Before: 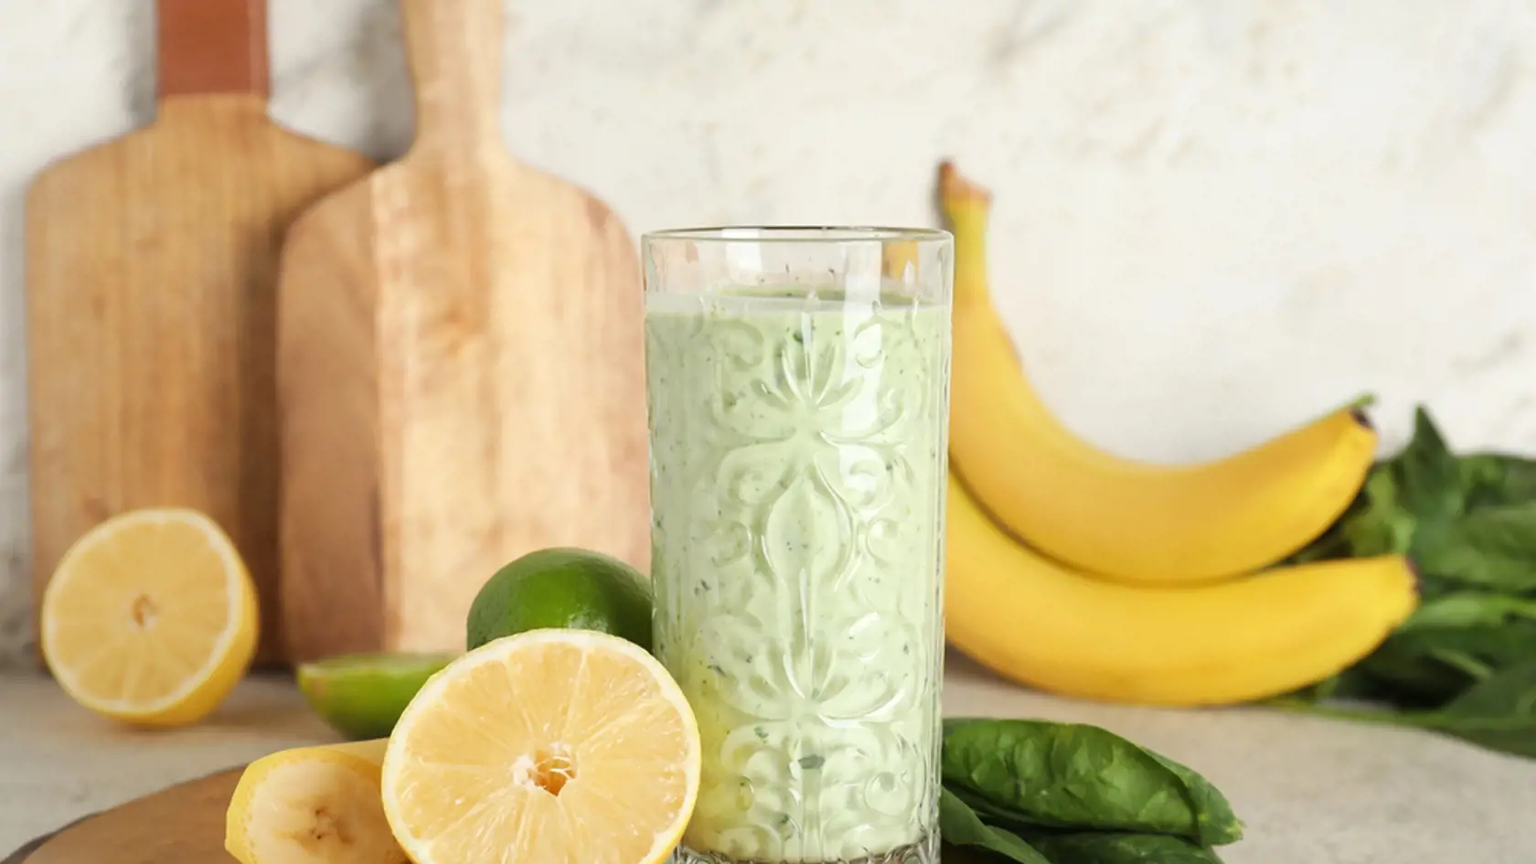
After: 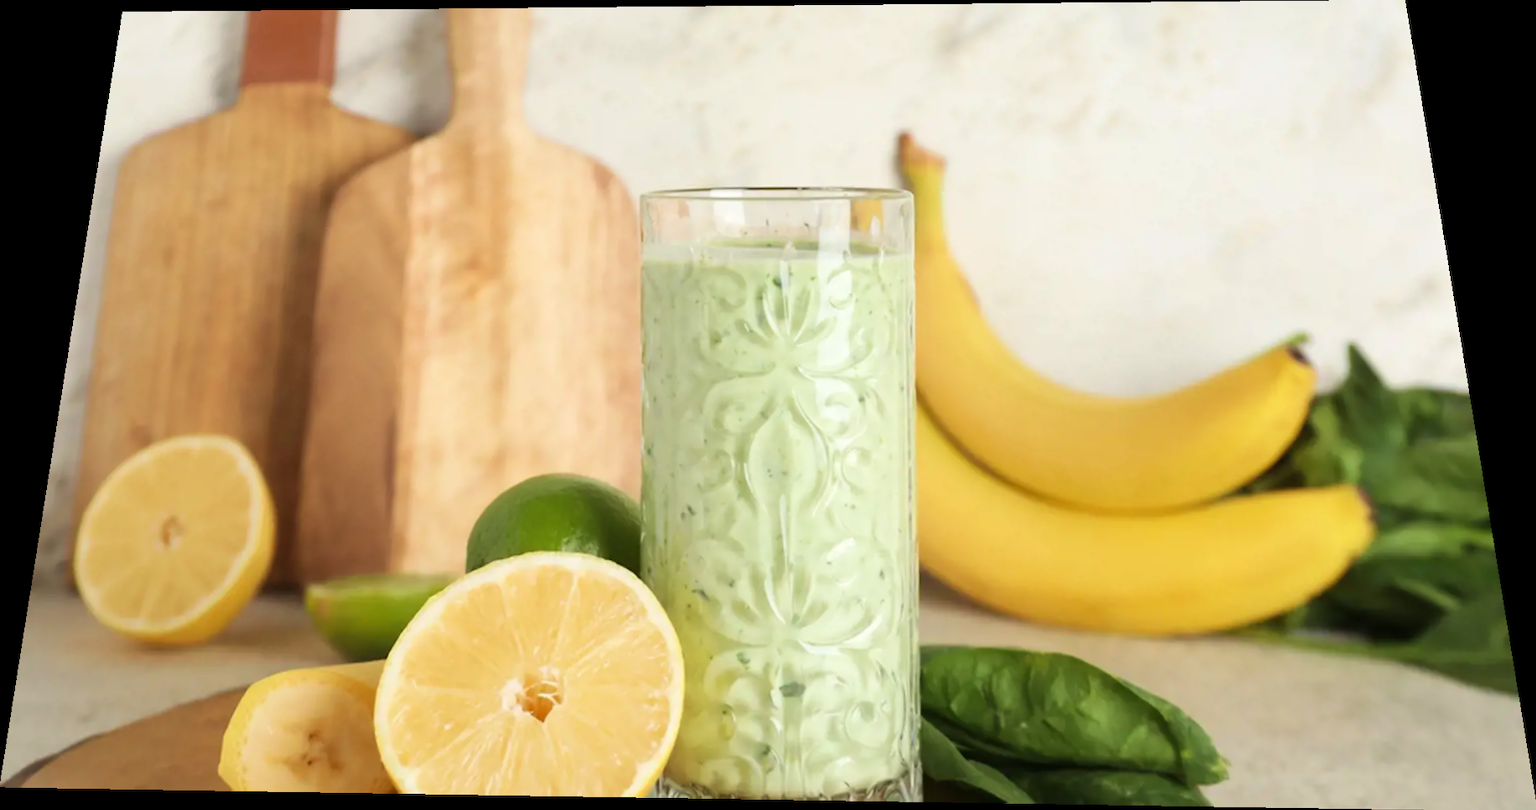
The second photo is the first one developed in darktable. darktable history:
rotate and perspective: rotation 0.128°, lens shift (vertical) -0.181, lens shift (horizontal) -0.044, shear 0.001, automatic cropping off
contrast equalizer: y [[0.5 ×4, 0.467, 0.376], [0.5 ×6], [0.5 ×6], [0 ×6], [0 ×6]]
velvia: on, module defaults
